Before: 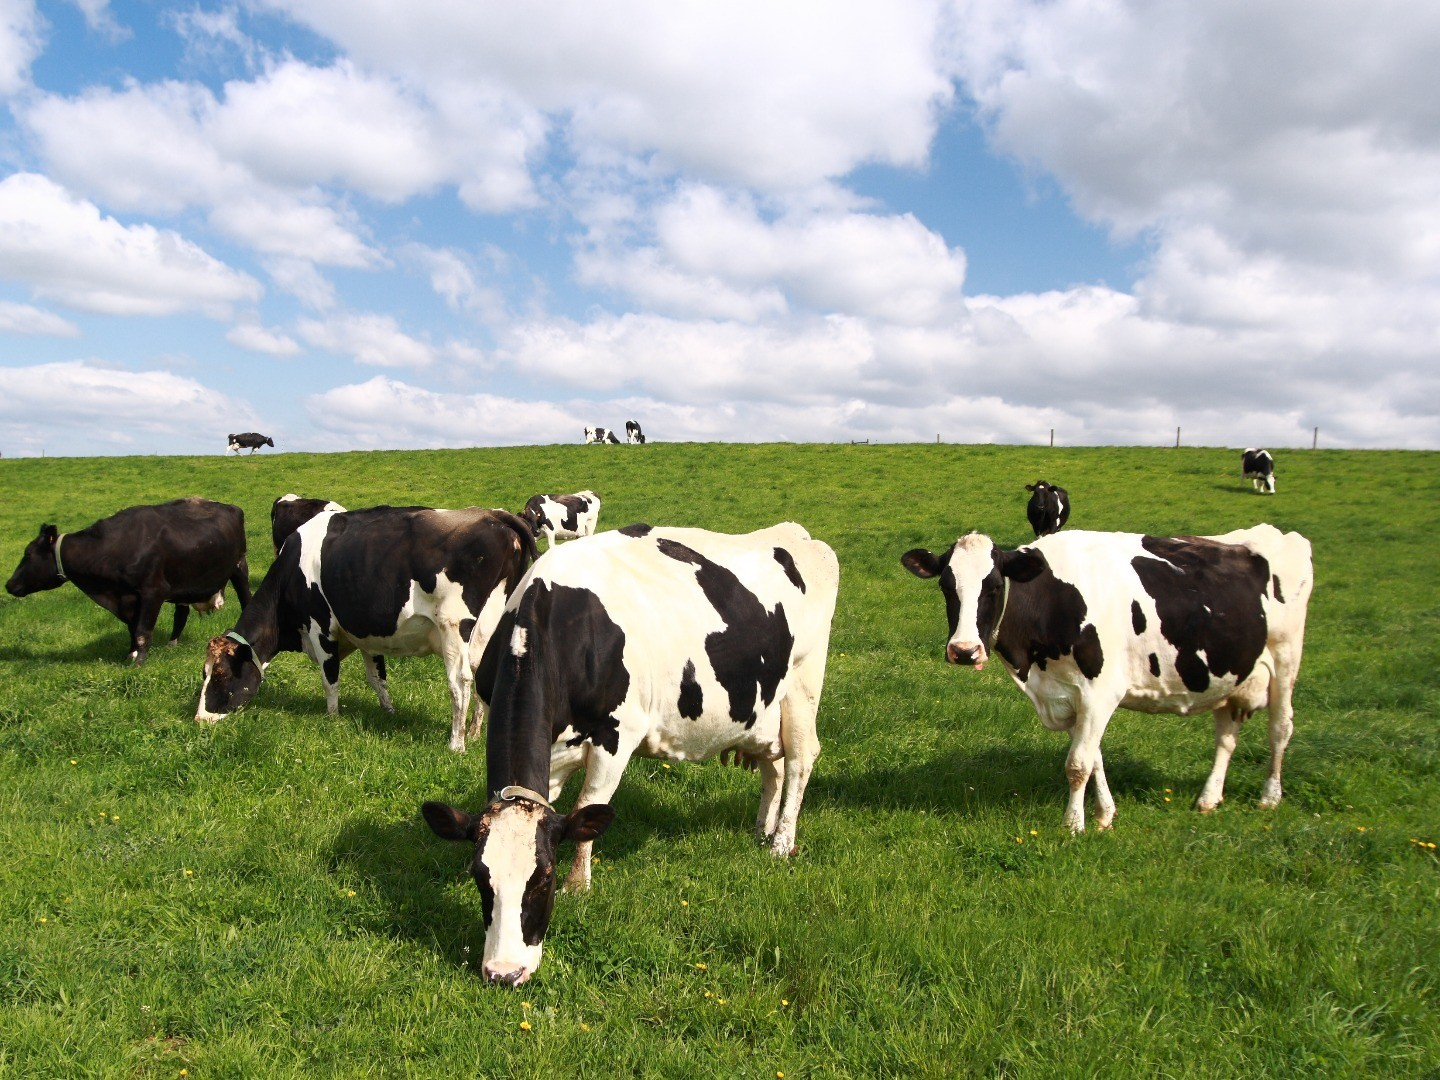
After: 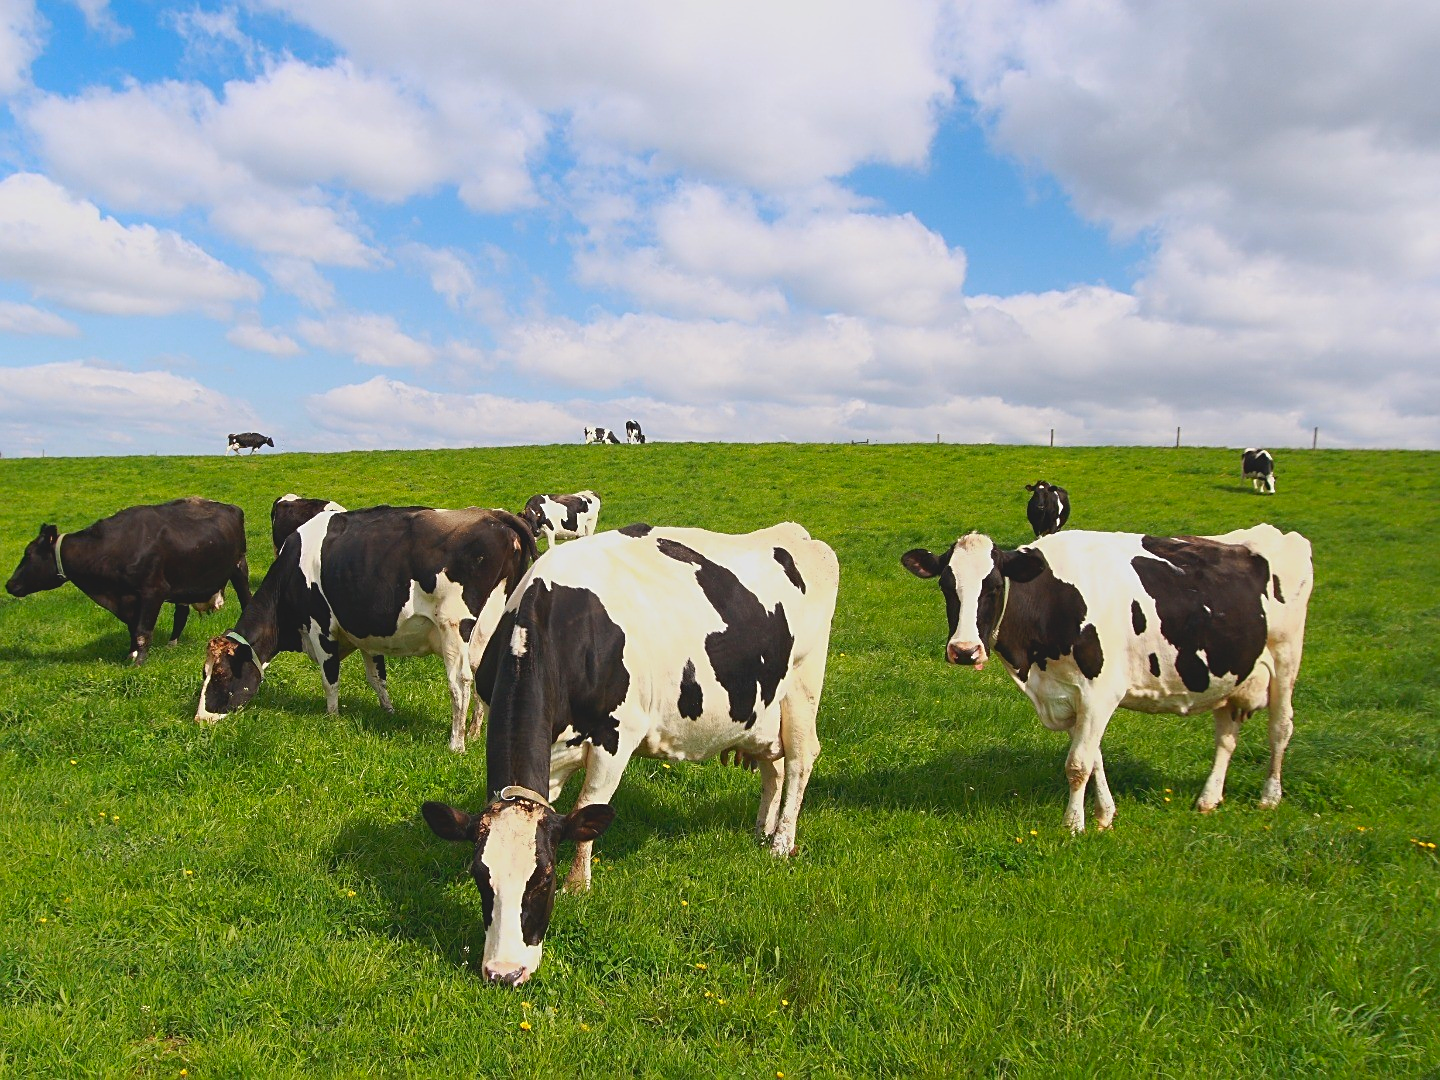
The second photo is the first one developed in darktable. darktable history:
color zones: curves: ch0 [(0.068, 0.464) (0.25, 0.5) (0.48, 0.508) (0.75, 0.536) (0.886, 0.476) (0.967, 0.456)]; ch1 [(0.066, 0.456) (0.25, 0.5) (0.616, 0.508) (0.746, 0.56) (0.934, 0.444)]
sharpen: on, module defaults
contrast brightness saturation: contrast -0.199, saturation 0.188
exposure: black level correction 0.001, compensate highlight preservation false
